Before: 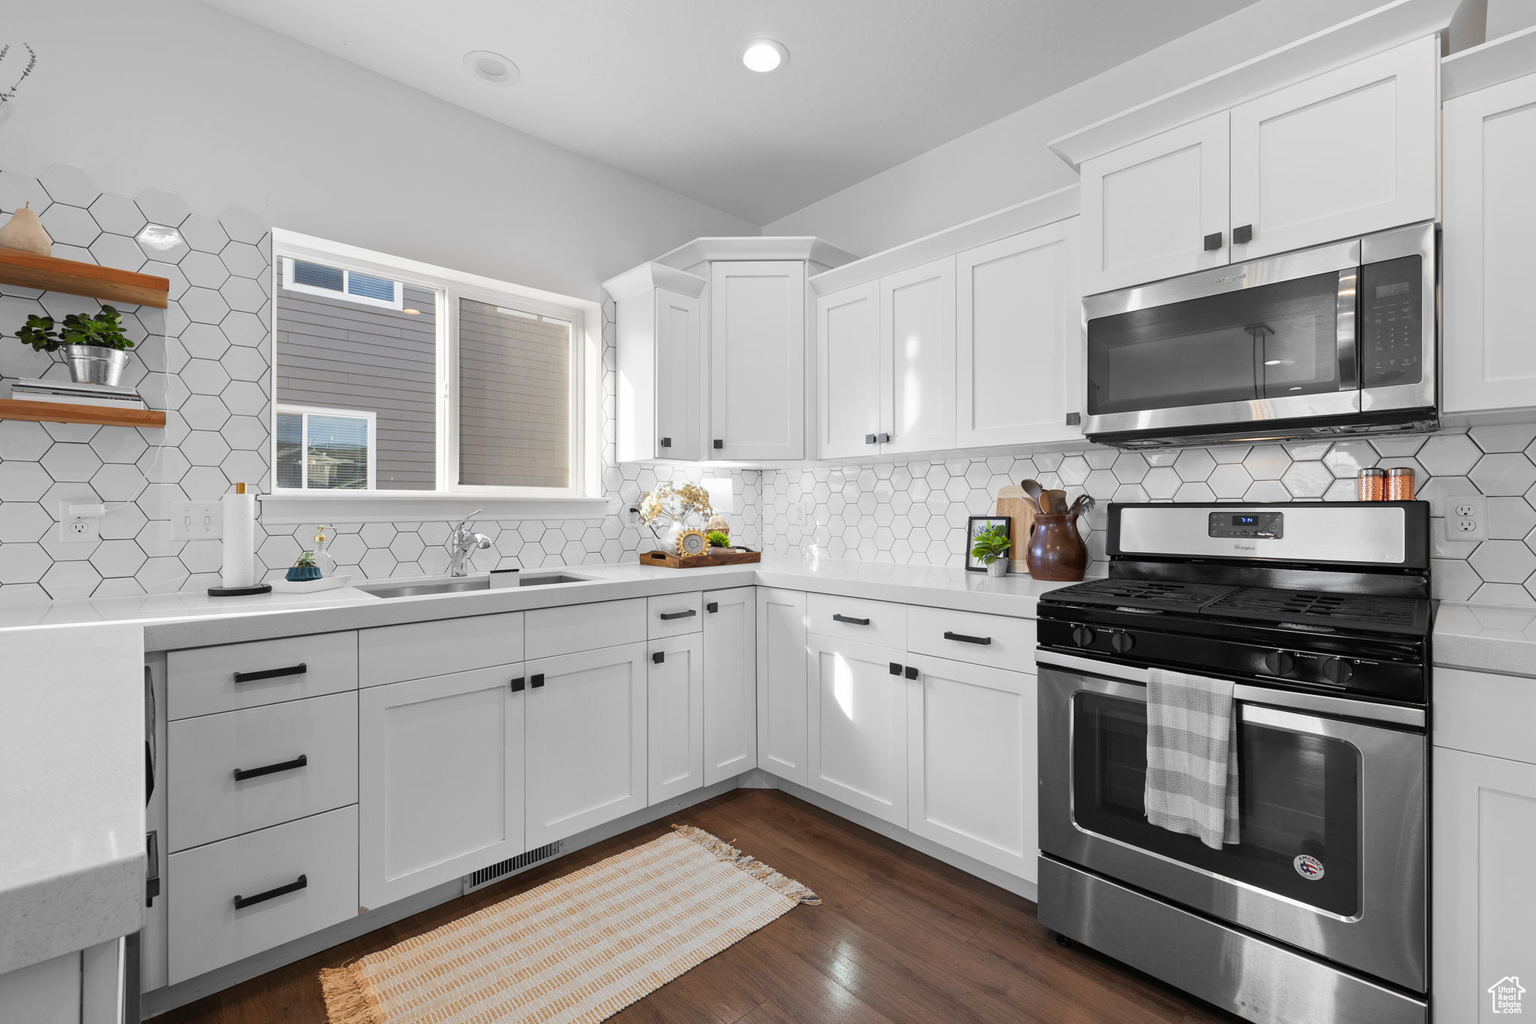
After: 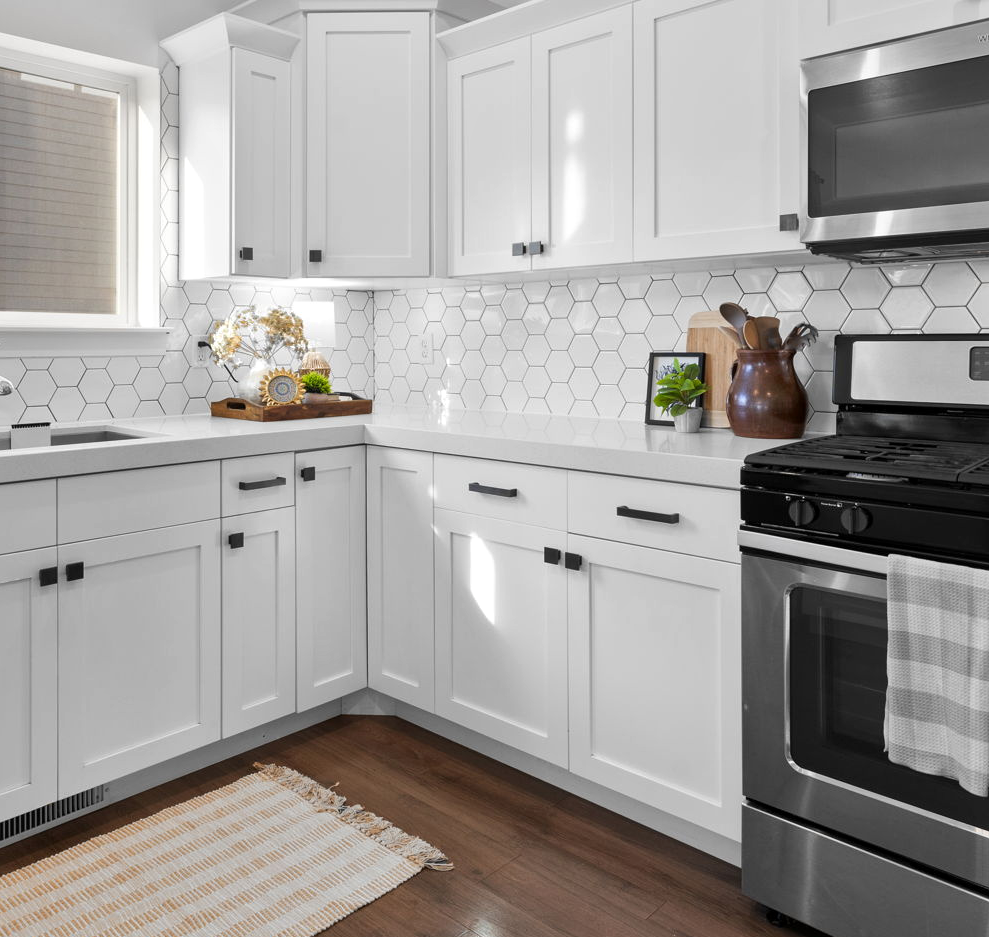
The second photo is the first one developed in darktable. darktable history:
crop: left 31.379%, top 24.658%, right 20.326%, bottom 6.628%
white balance: emerald 1
local contrast: mode bilateral grid, contrast 20, coarseness 50, detail 120%, midtone range 0.2
